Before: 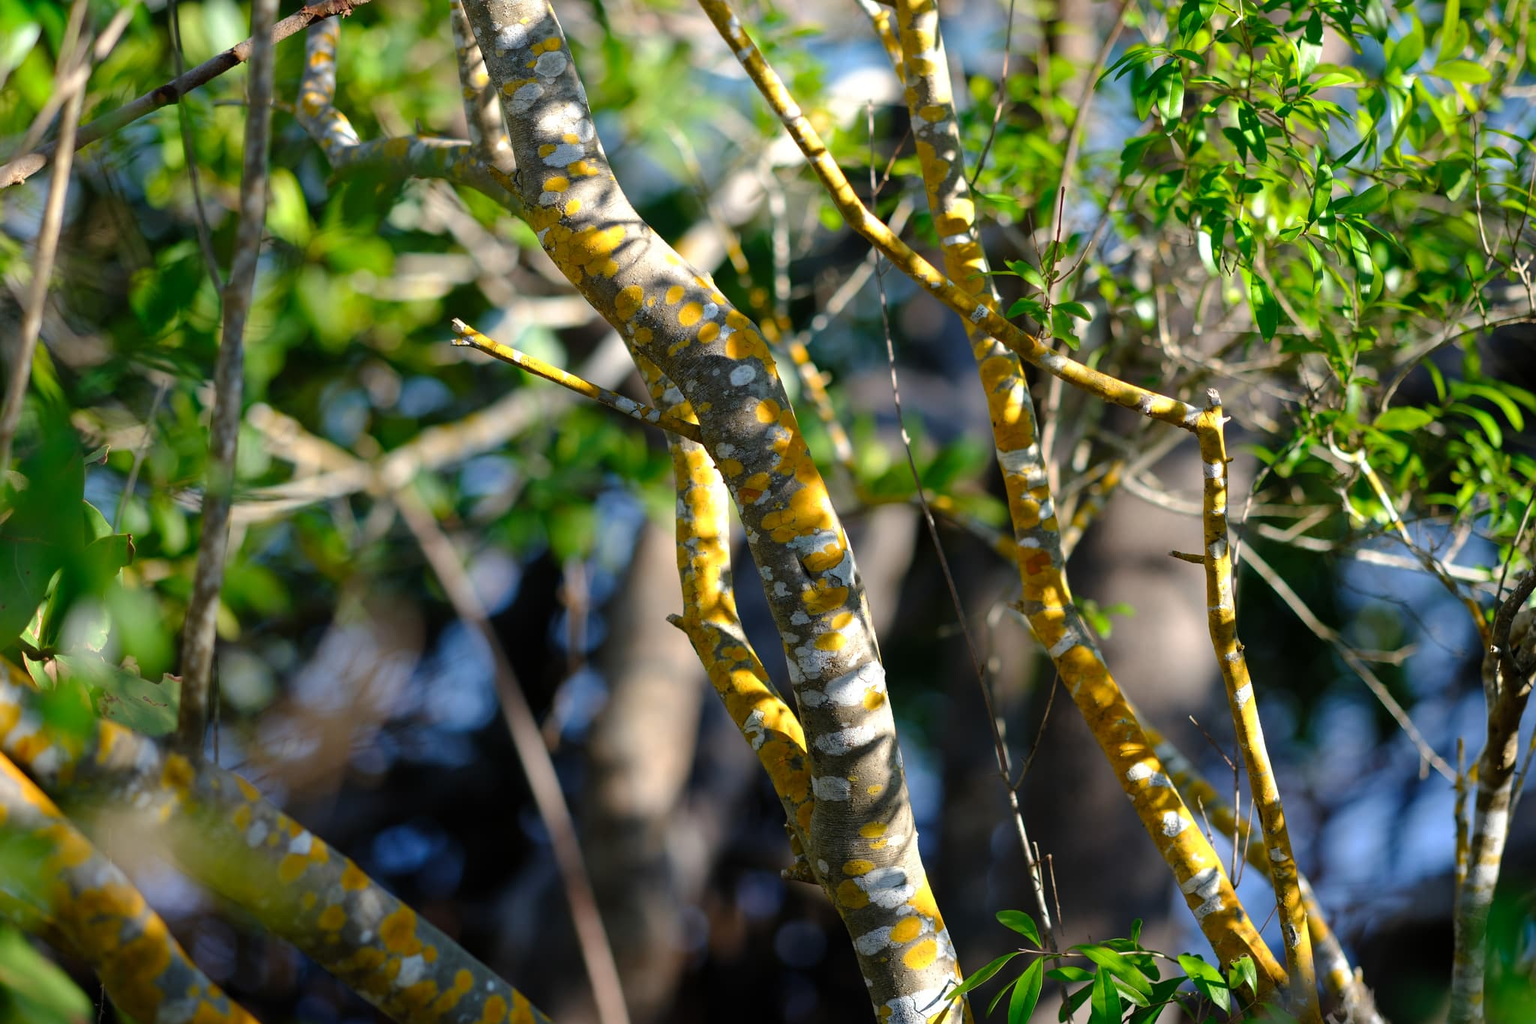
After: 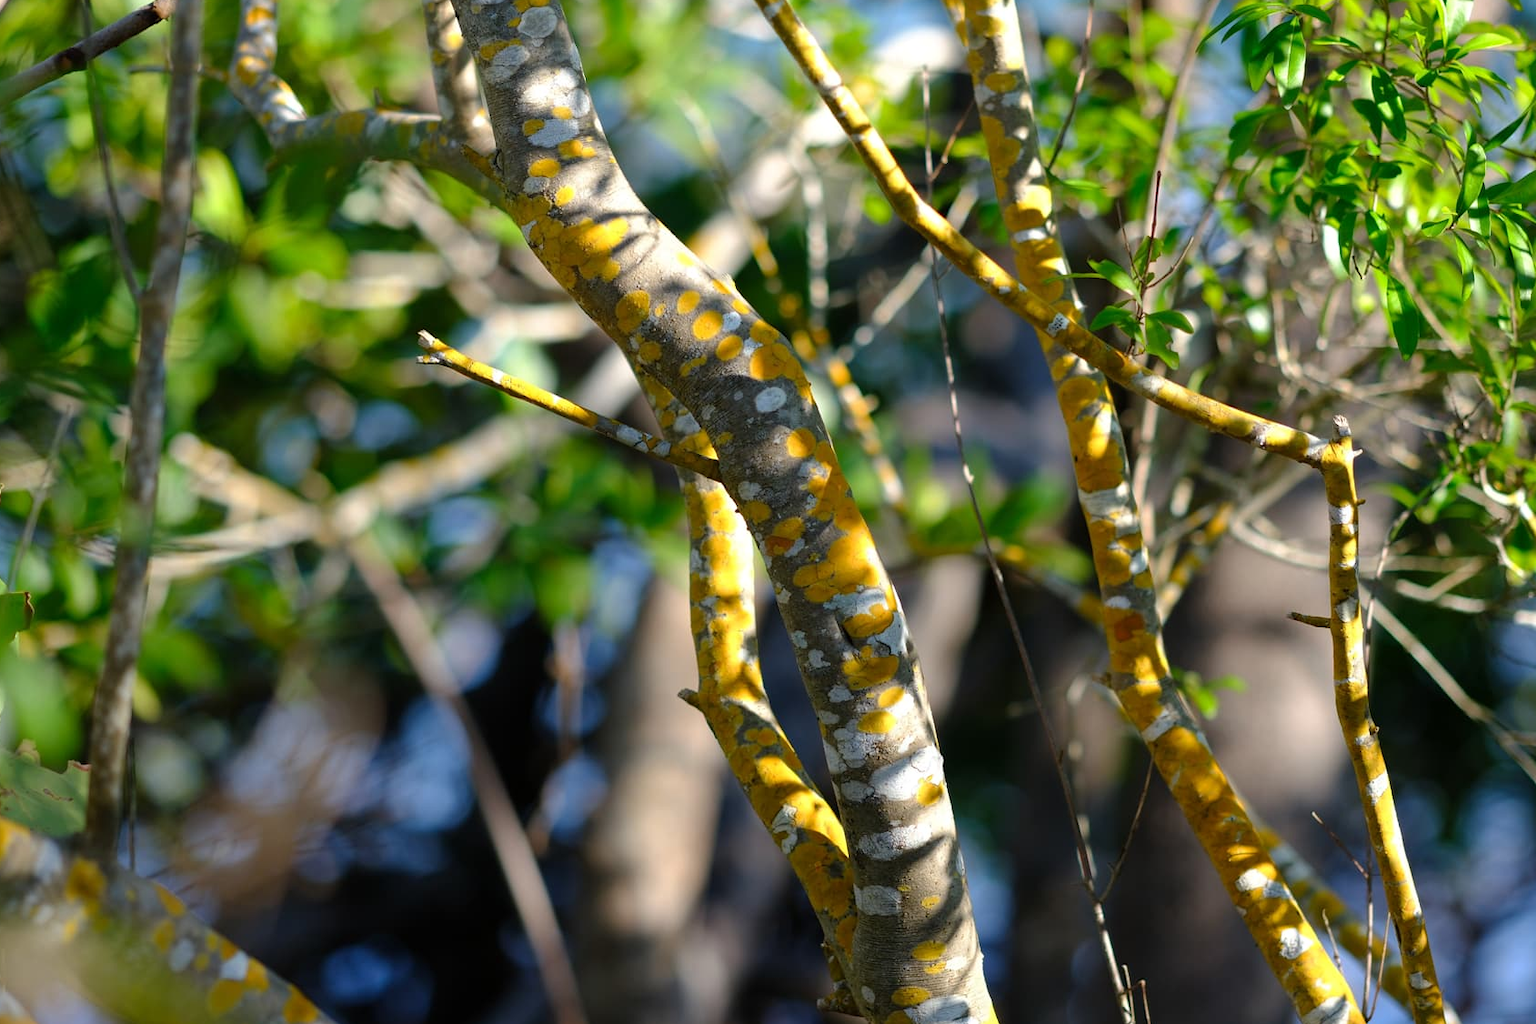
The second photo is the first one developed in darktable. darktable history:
crop and rotate: left 7.007%, top 4.489%, right 10.521%, bottom 12.912%
